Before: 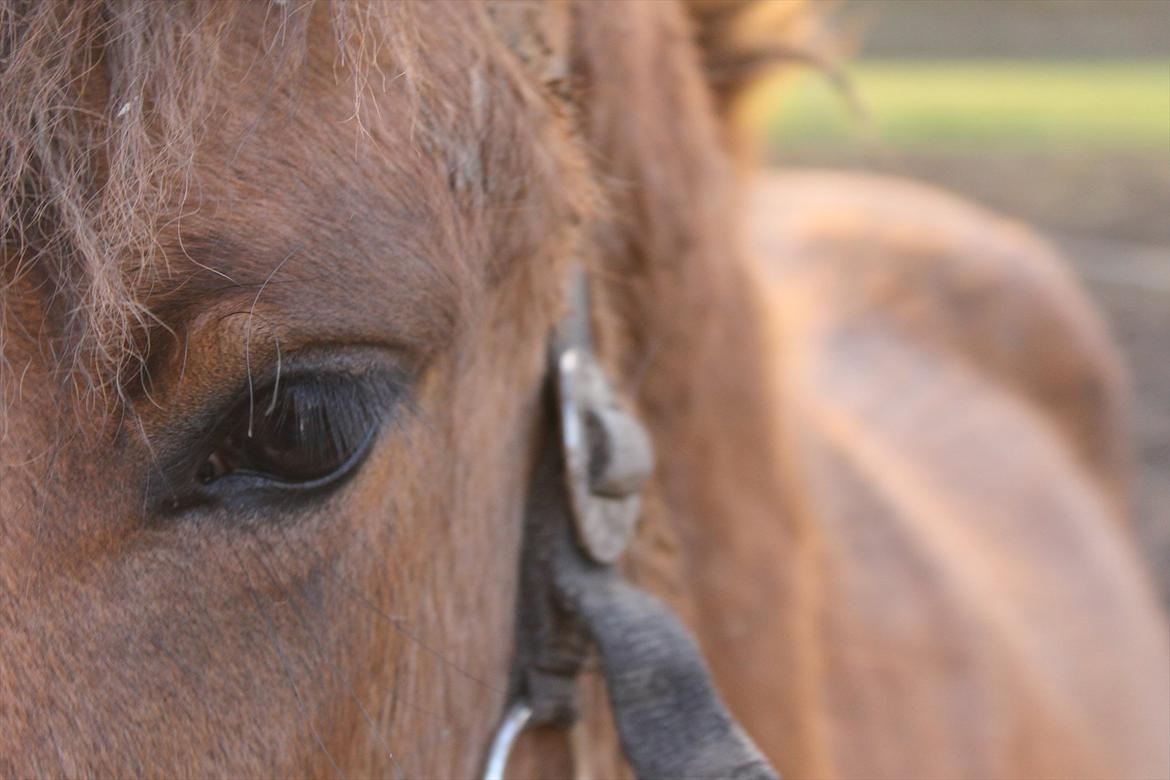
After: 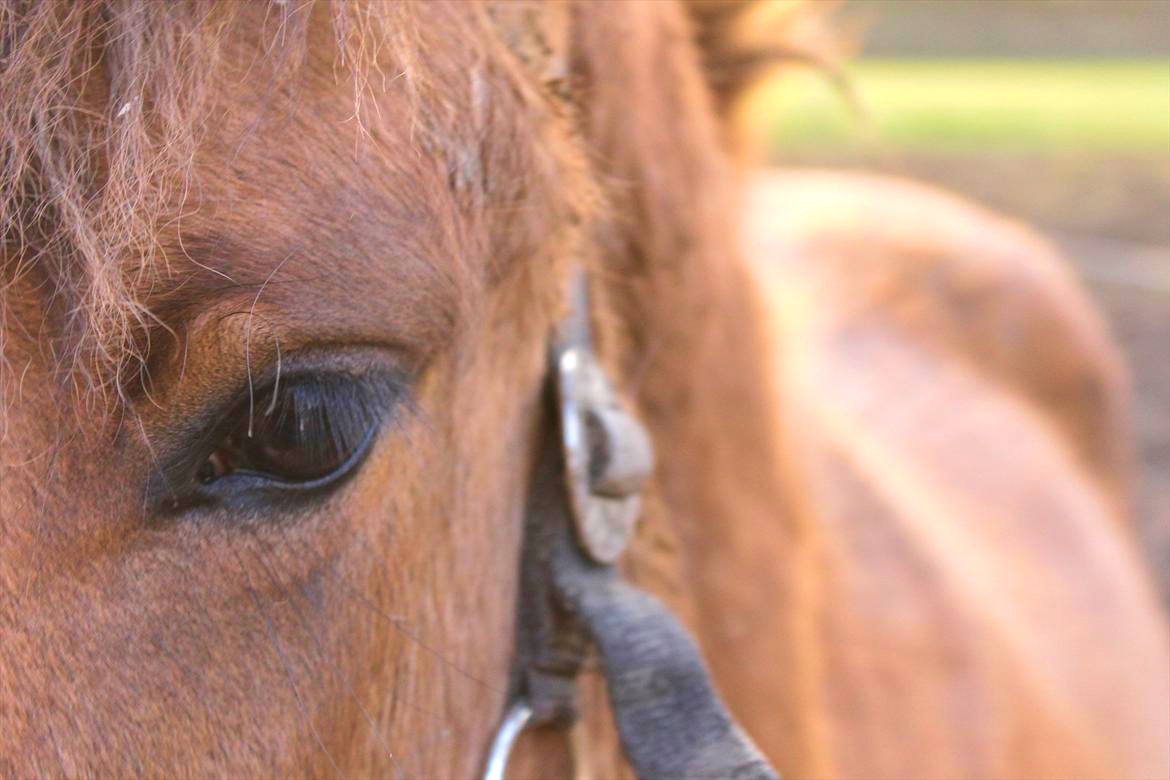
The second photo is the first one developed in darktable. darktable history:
exposure: black level correction 0.001, exposure 0.5 EV, compensate highlight preservation false
velvia: strength 45.62%
